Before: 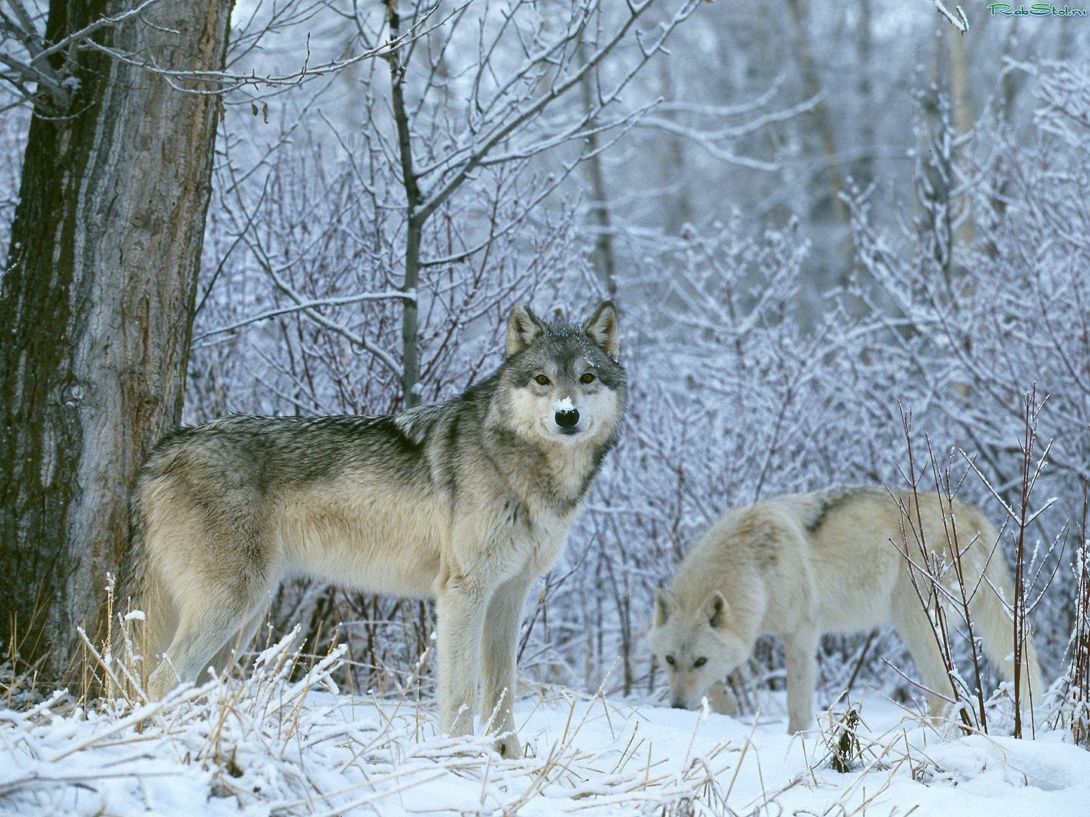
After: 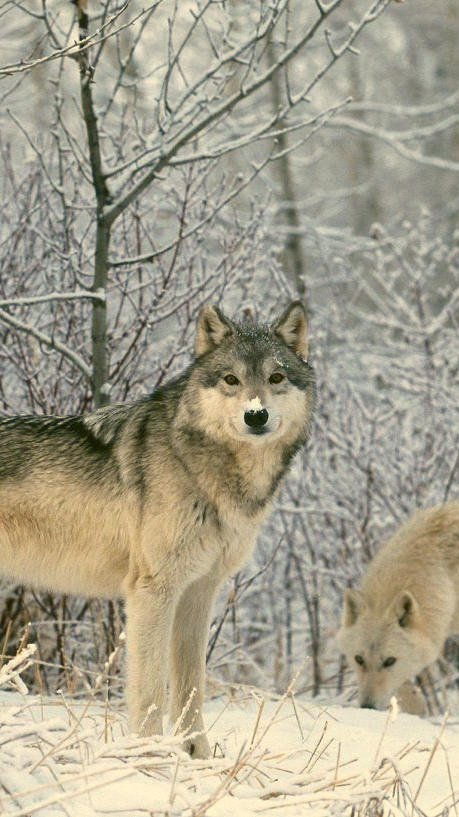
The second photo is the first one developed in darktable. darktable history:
white balance: red 1.138, green 0.996, blue 0.812
crop: left 28.583%, right 29.231%
